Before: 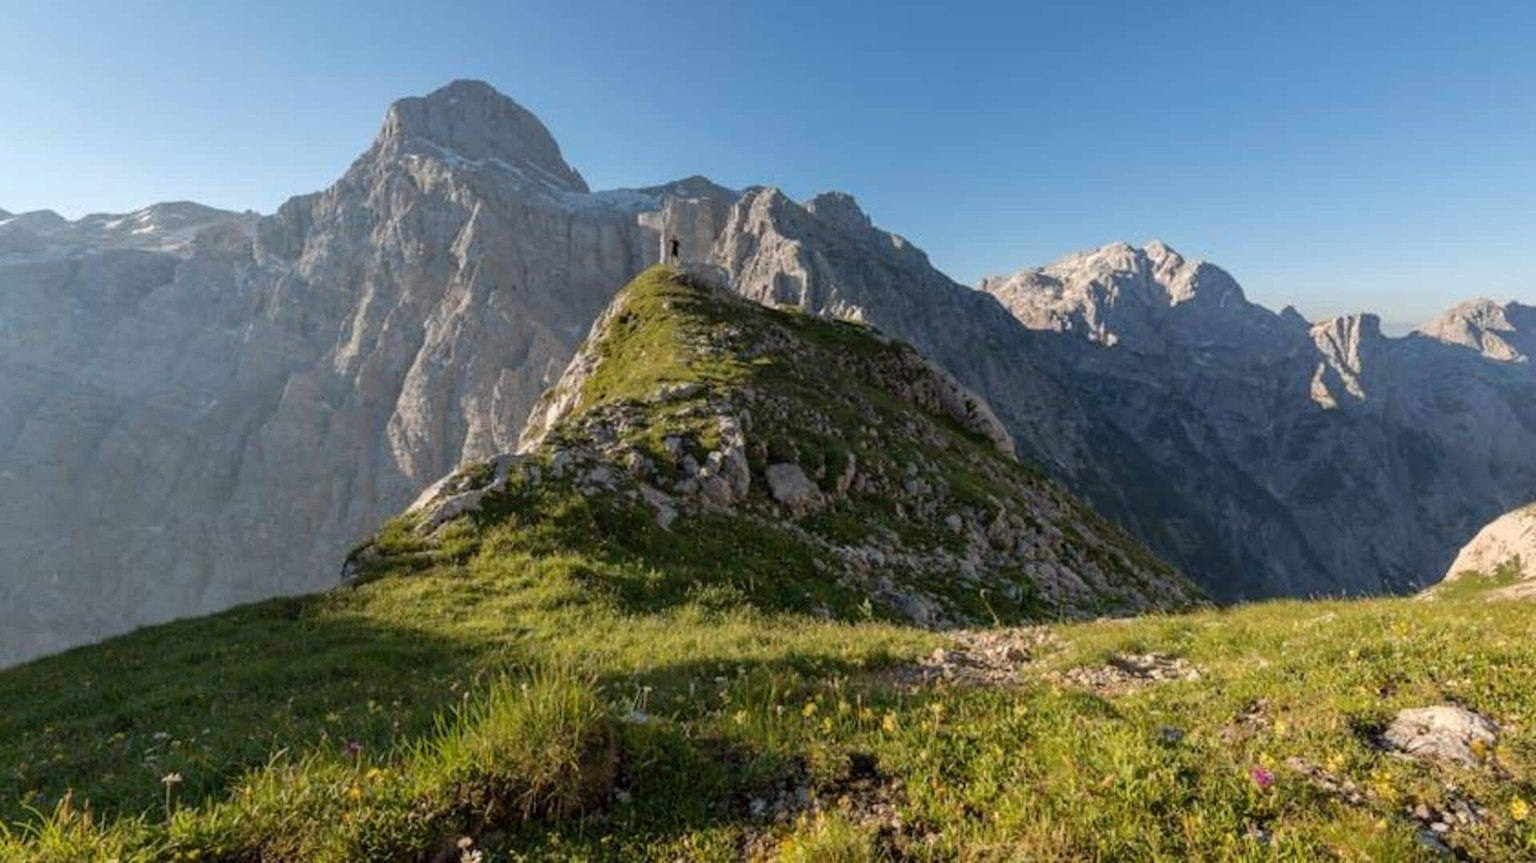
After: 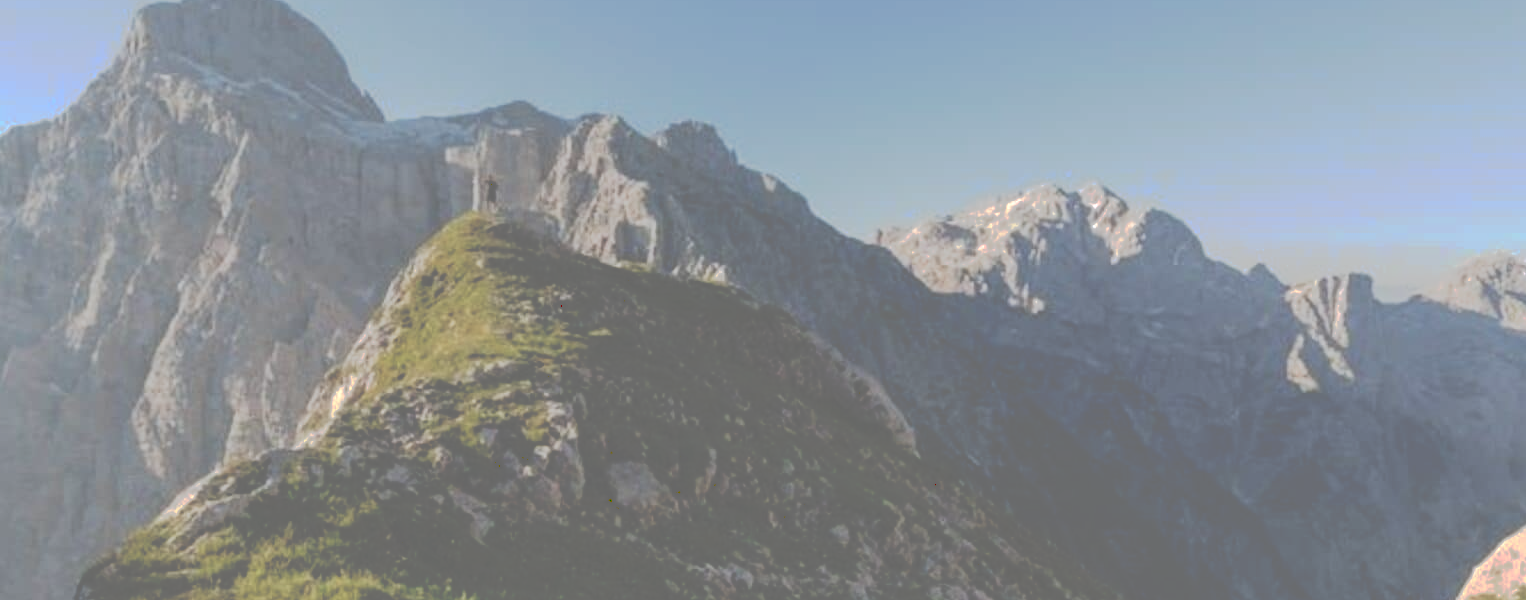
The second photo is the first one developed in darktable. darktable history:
tone curve: curves: ch0 [(0, 0) (0.003, 0.43) (0.011, 0.433) (0.025, 0.434) (0.044, 0.436) (0.069, 0.439) (0.1, 0.442) (0.136, 0.446) (0.177, 0.449) (0.224, 0.454) (0.277, 0.462) (0.335, 0.488) (0.399, 0.524) (0.468, 0.566) (0.543, 0.615) (0.623, 0.666) (0.709, 0.718) (0.801, 0.761) (0.898, 0.801) (1, 1)], preserve colors none
crop: left 18.38%, top 11.092%, right 2.134%, bottom 33.217%
exposure: exposure 0.207 EV, compensate highlight preservation false
